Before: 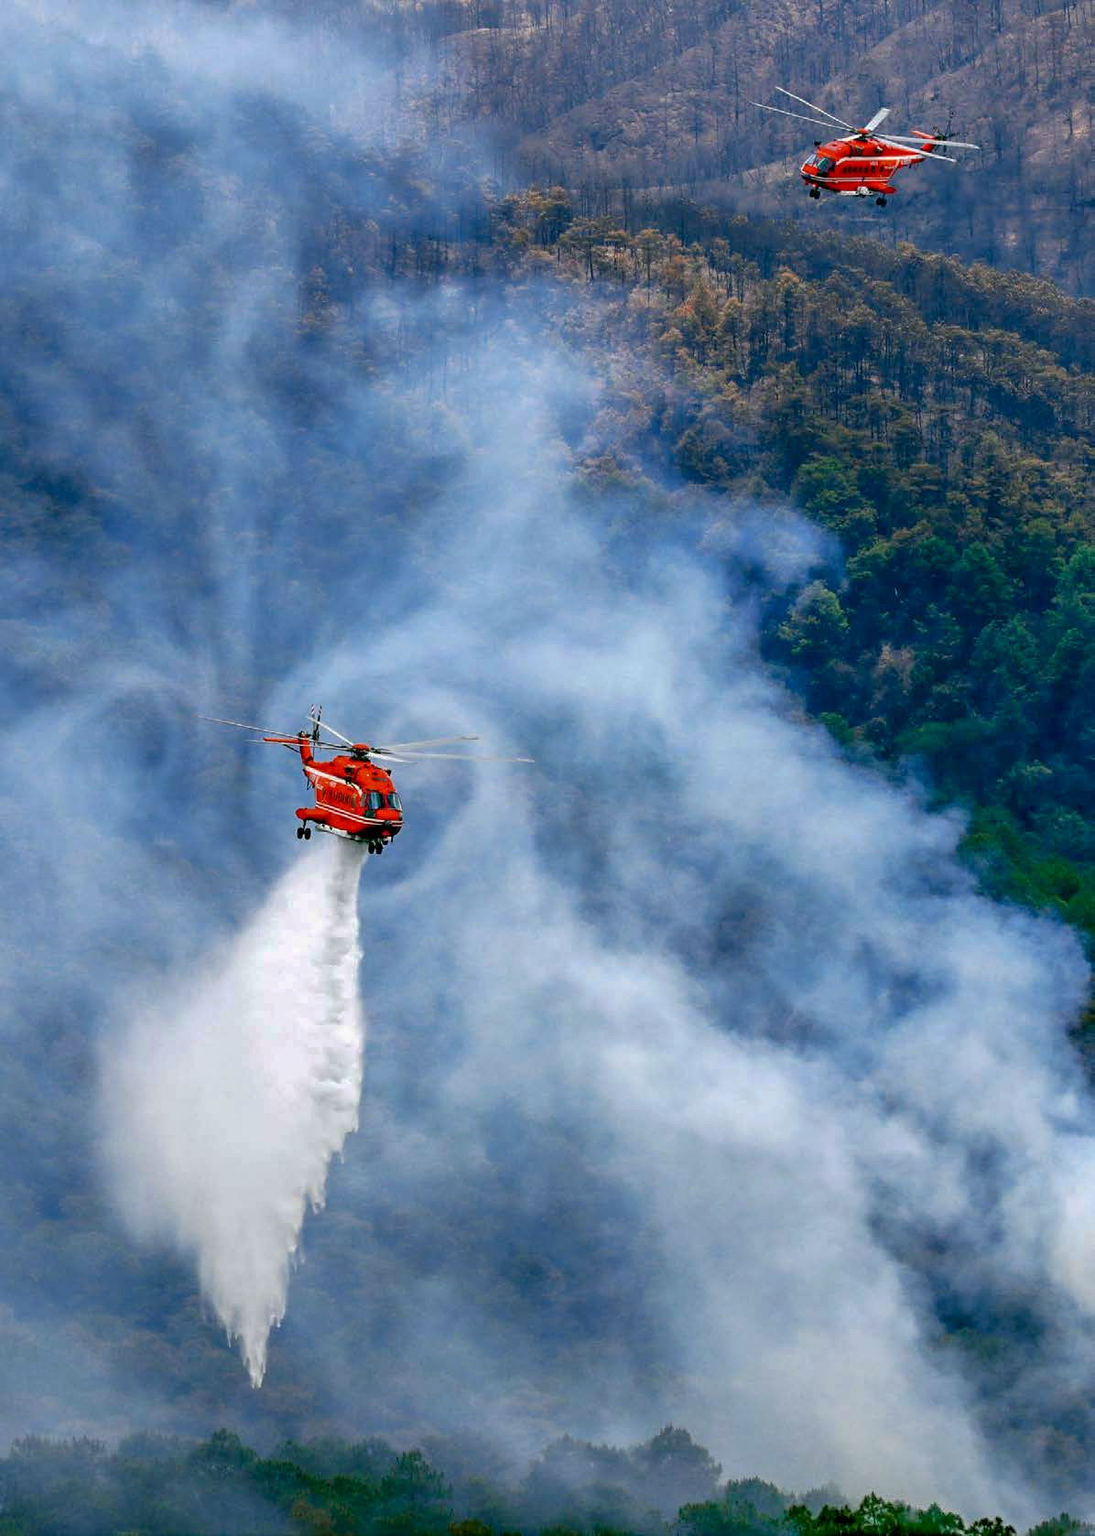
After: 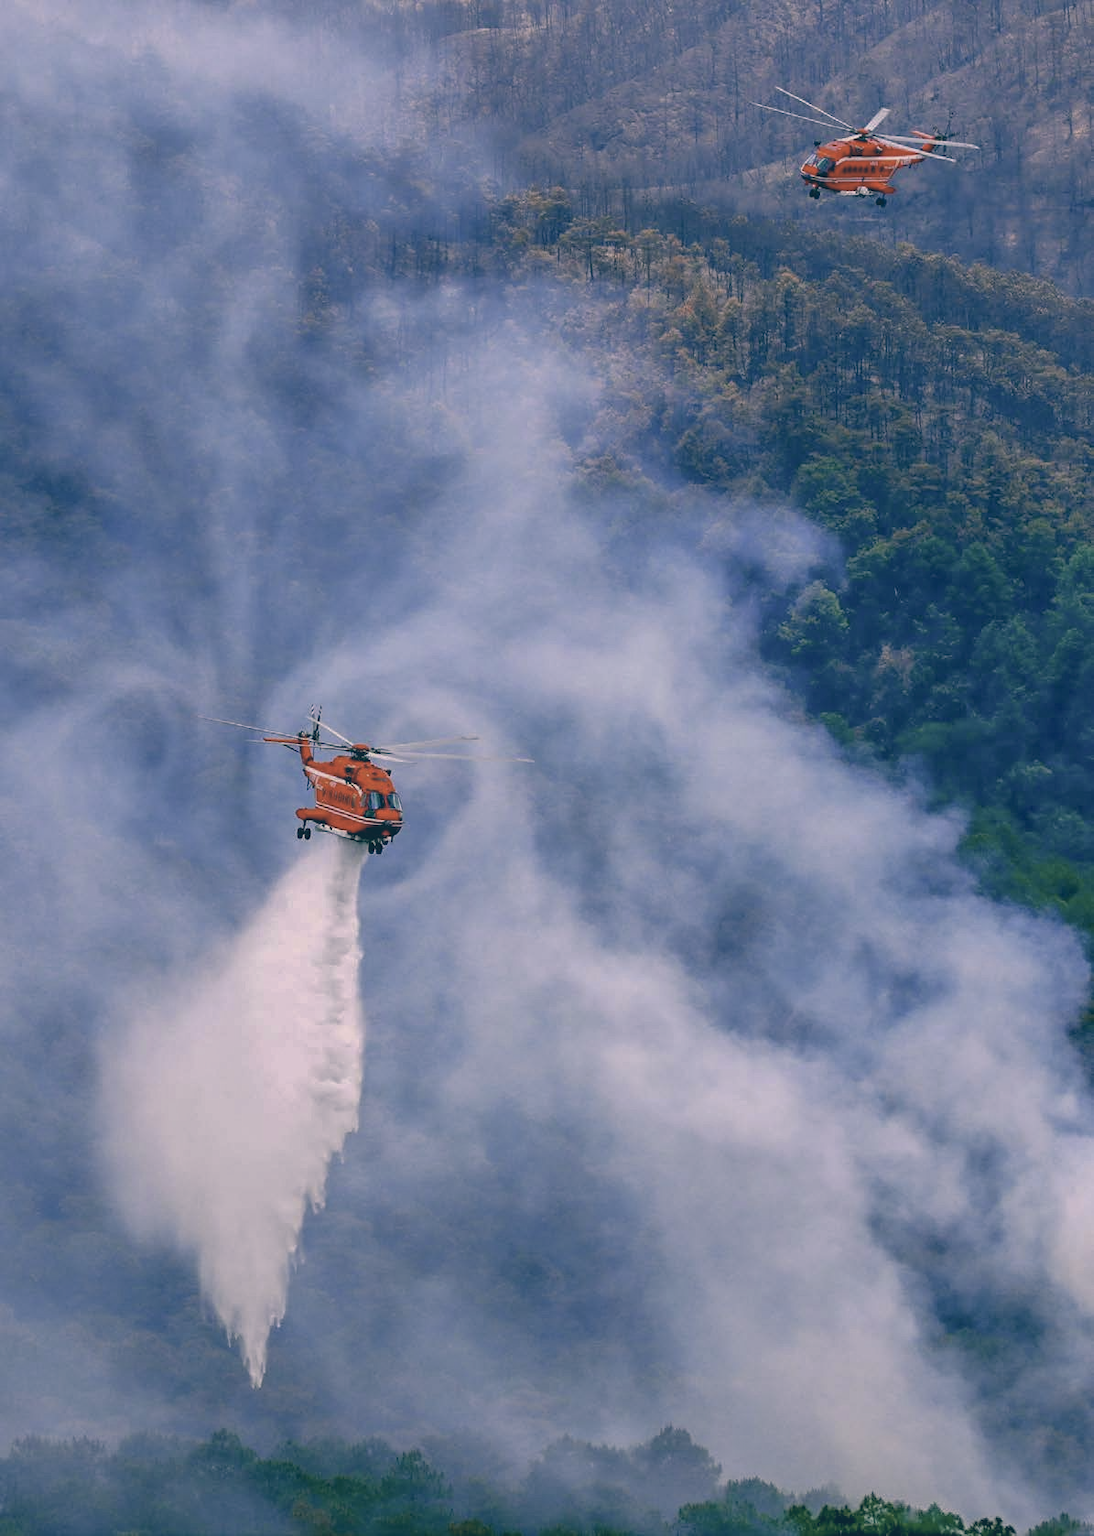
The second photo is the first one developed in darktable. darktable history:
white balance: red 0.967, blue 1.119, emerald 0.756
color correction: highlights a* 10.32, highlights b* 14.66, shadows a* -9.59, shadows b* -15.02
contrast brightness saturation: contrast -0.26, saturation -0.43
